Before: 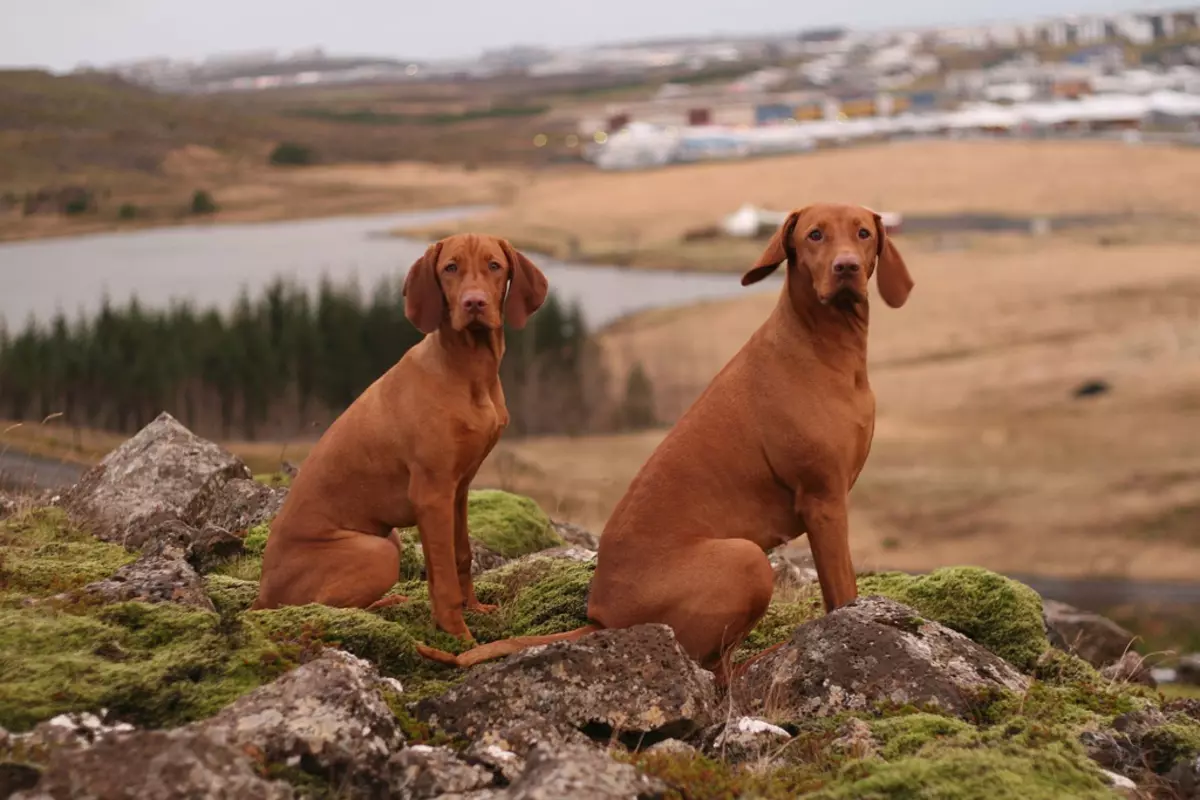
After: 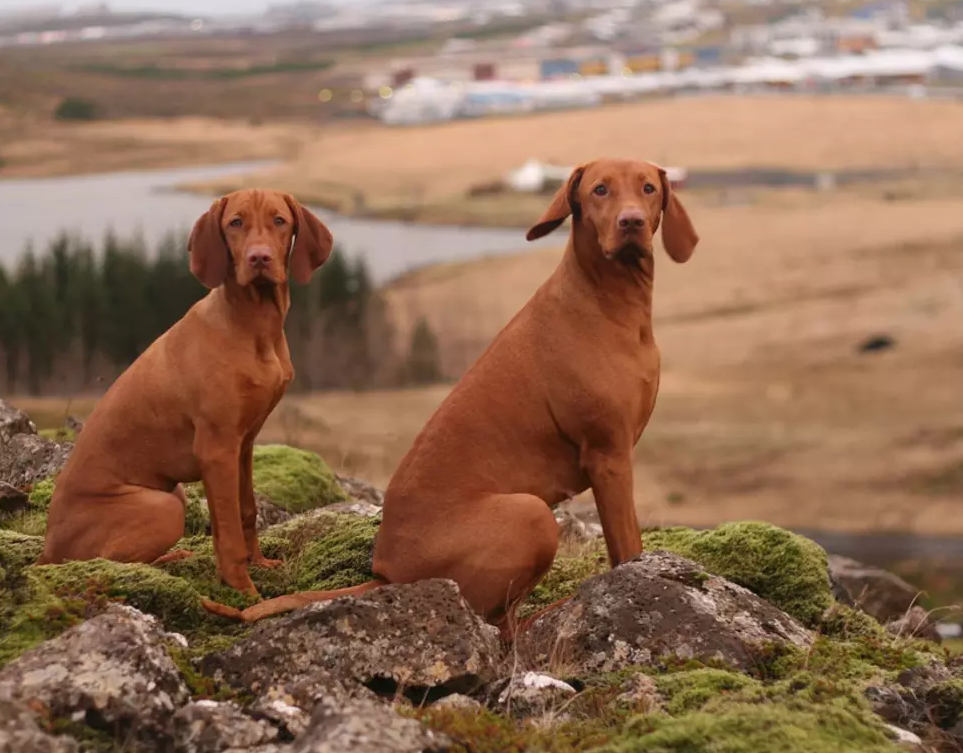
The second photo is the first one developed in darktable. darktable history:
crop and rotate: left 17.959%, top 5.771%, right 1.742%
color balance rgb: on, module defaults
bloom: on, module defaults
